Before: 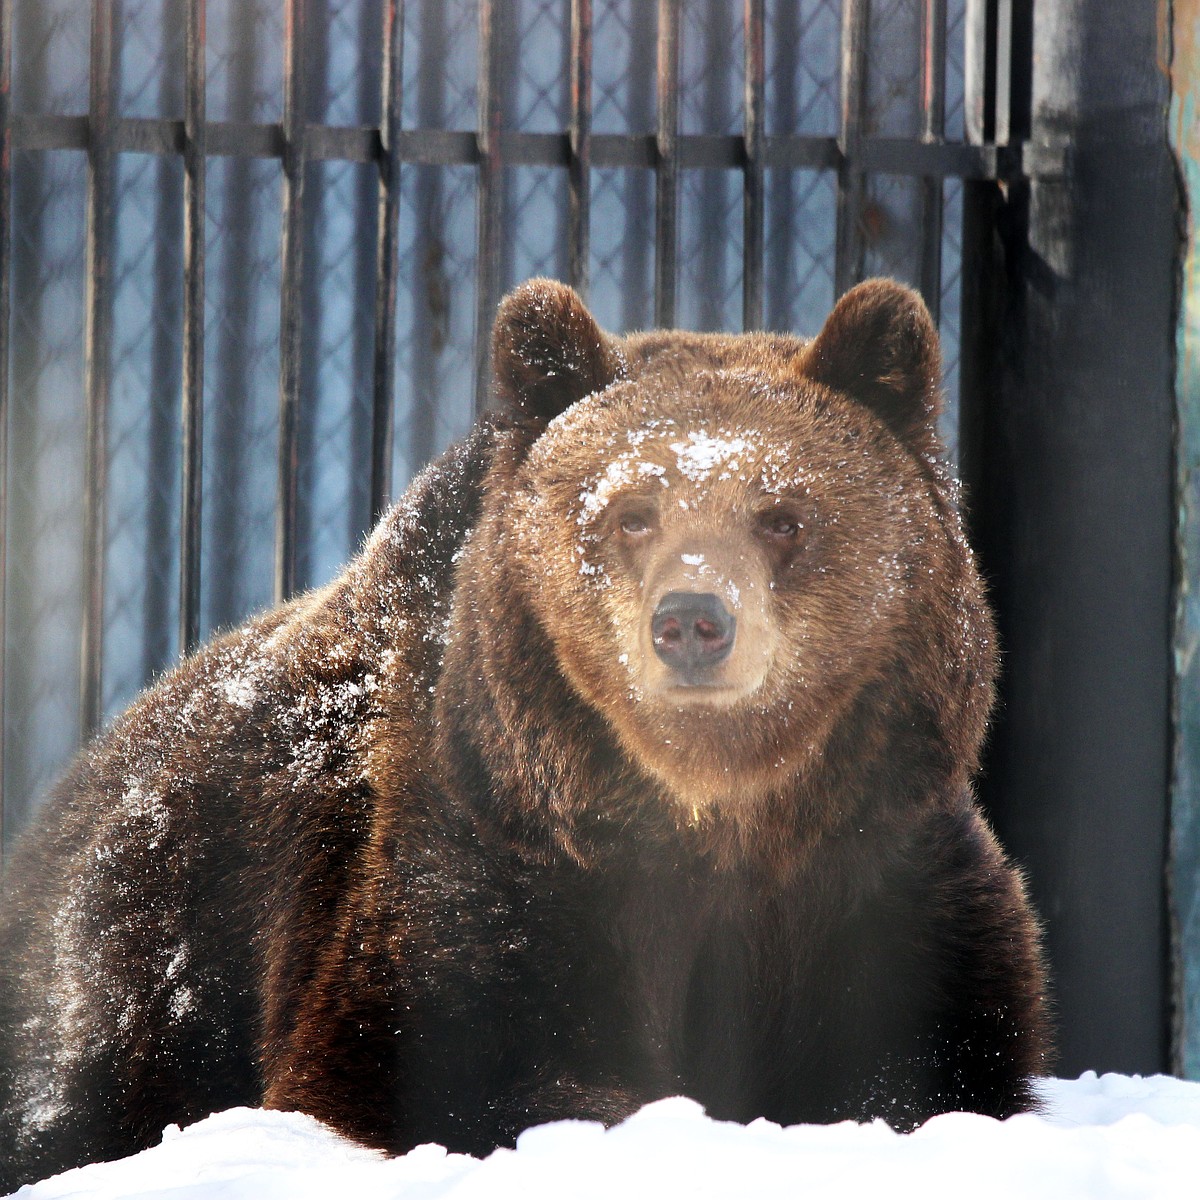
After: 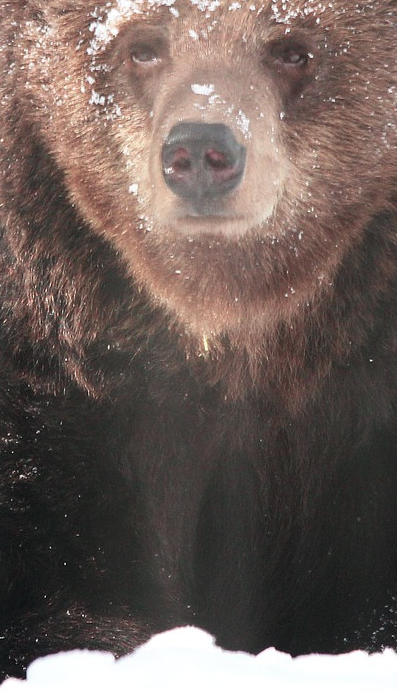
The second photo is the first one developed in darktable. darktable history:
color contrast: blue-yellow contrast 0.62
crop: left 40.878%, top 39.176%, right 25.993%, bottom 3.081%
